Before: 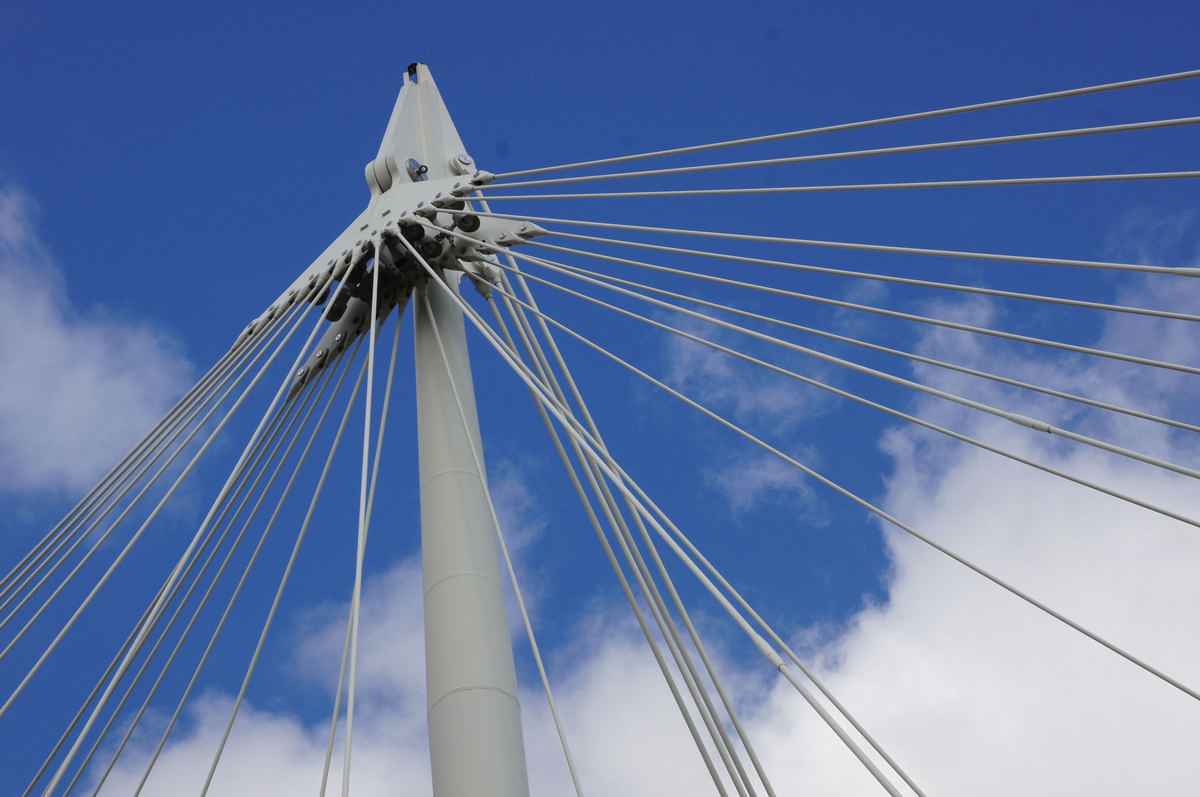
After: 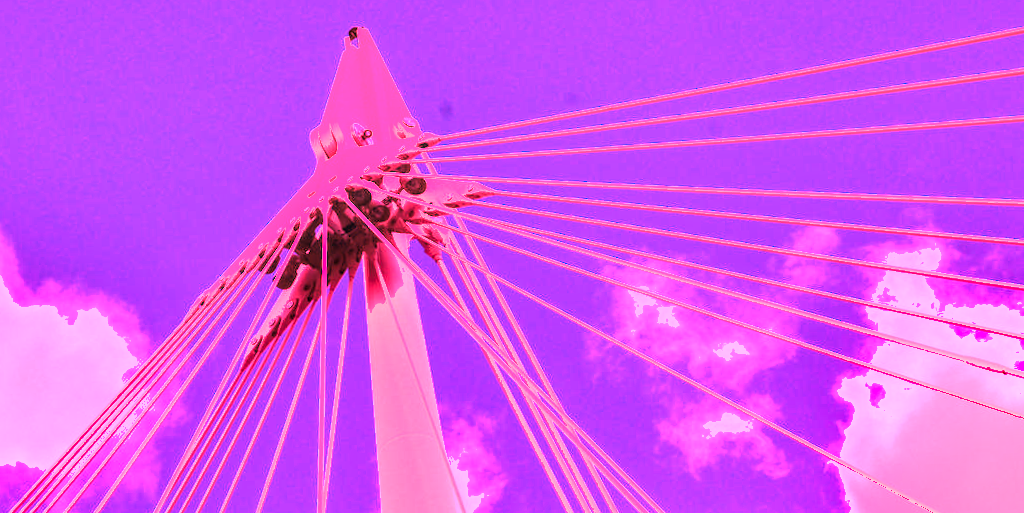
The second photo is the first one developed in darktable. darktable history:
crop: left 1.509%, top 3.452%, right 7.696%, bottom 28.452%
local contrast: on, module defaults
rotate and perspective: rotation -2.12°, lens shift (vertical) 0.009, lens shift (horizontal) -0.008, automatic cropping original format, crop left 0.036, crop right 0.964, crop top 0.05, crop bottom 0.959
white balance: red 4.26, blue 1.802
shadows and highlights: low approximation 0.01, soften with gaussian
